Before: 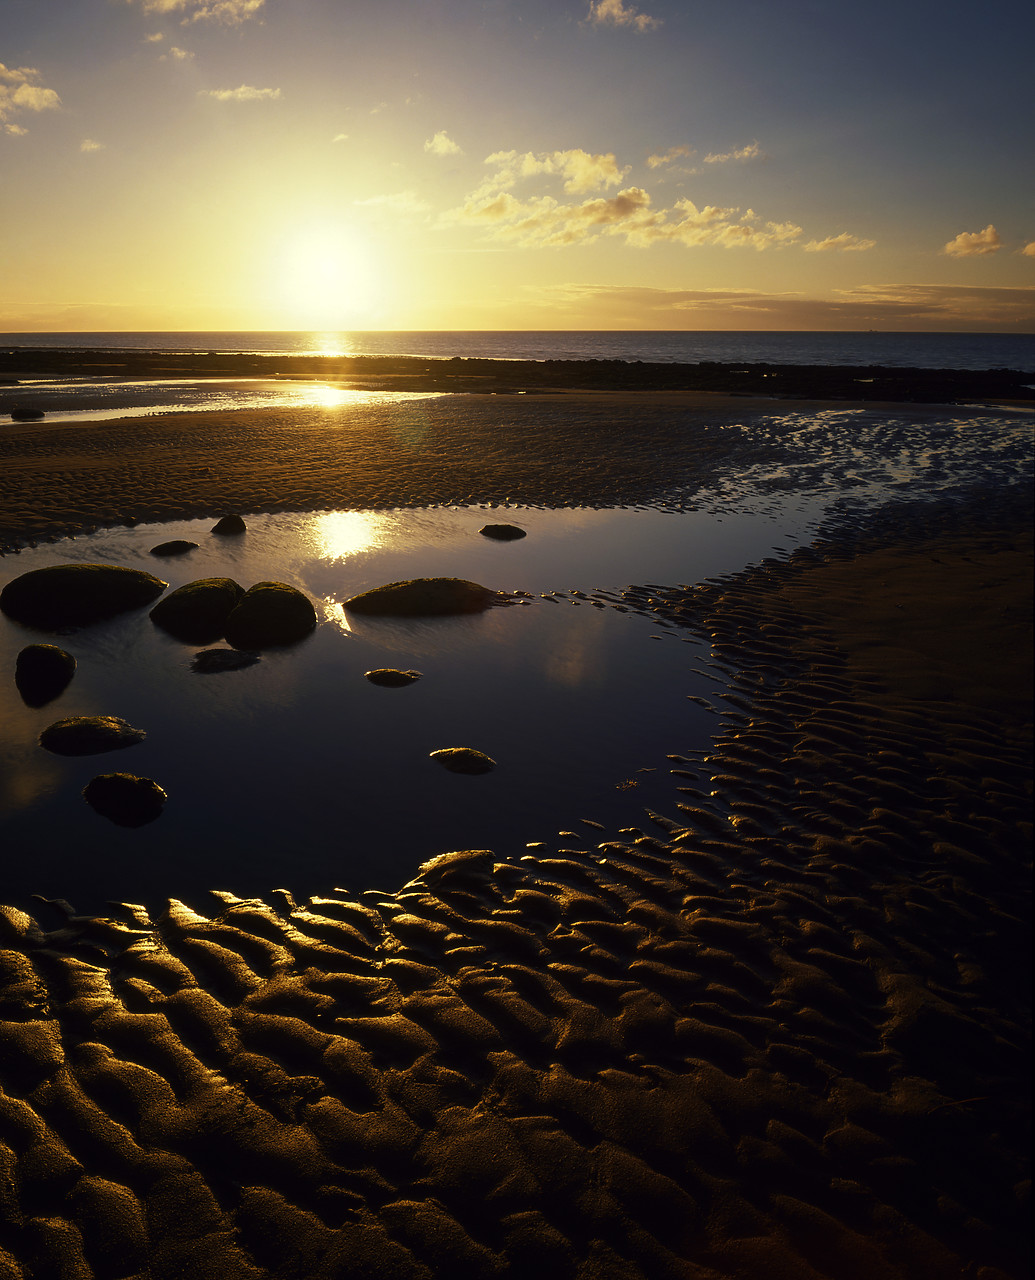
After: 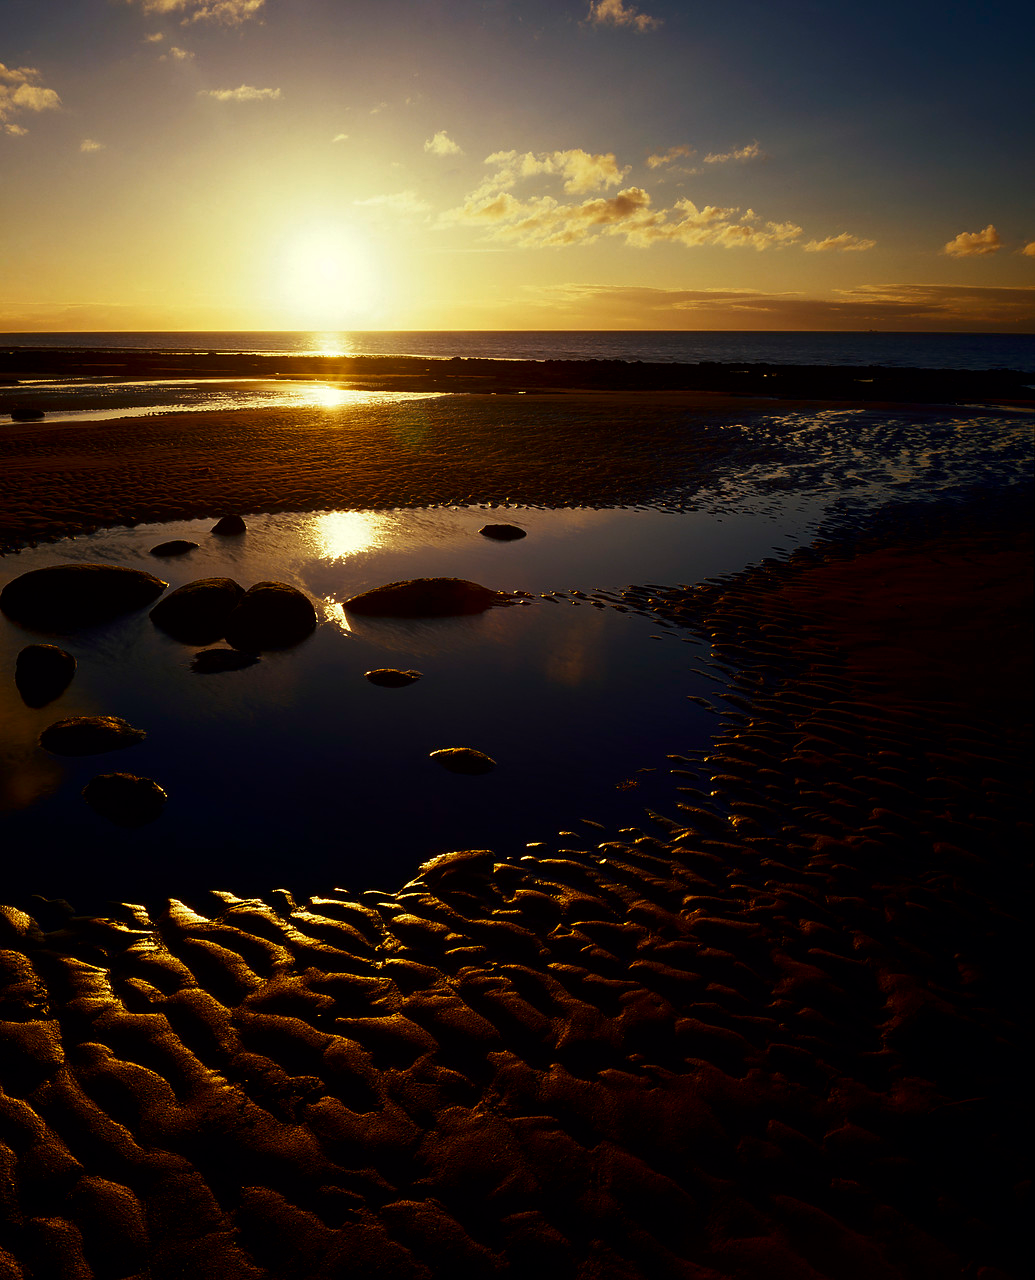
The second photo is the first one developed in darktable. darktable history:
contrast brightness saturation: brightness -0.201, saturation 0.076
